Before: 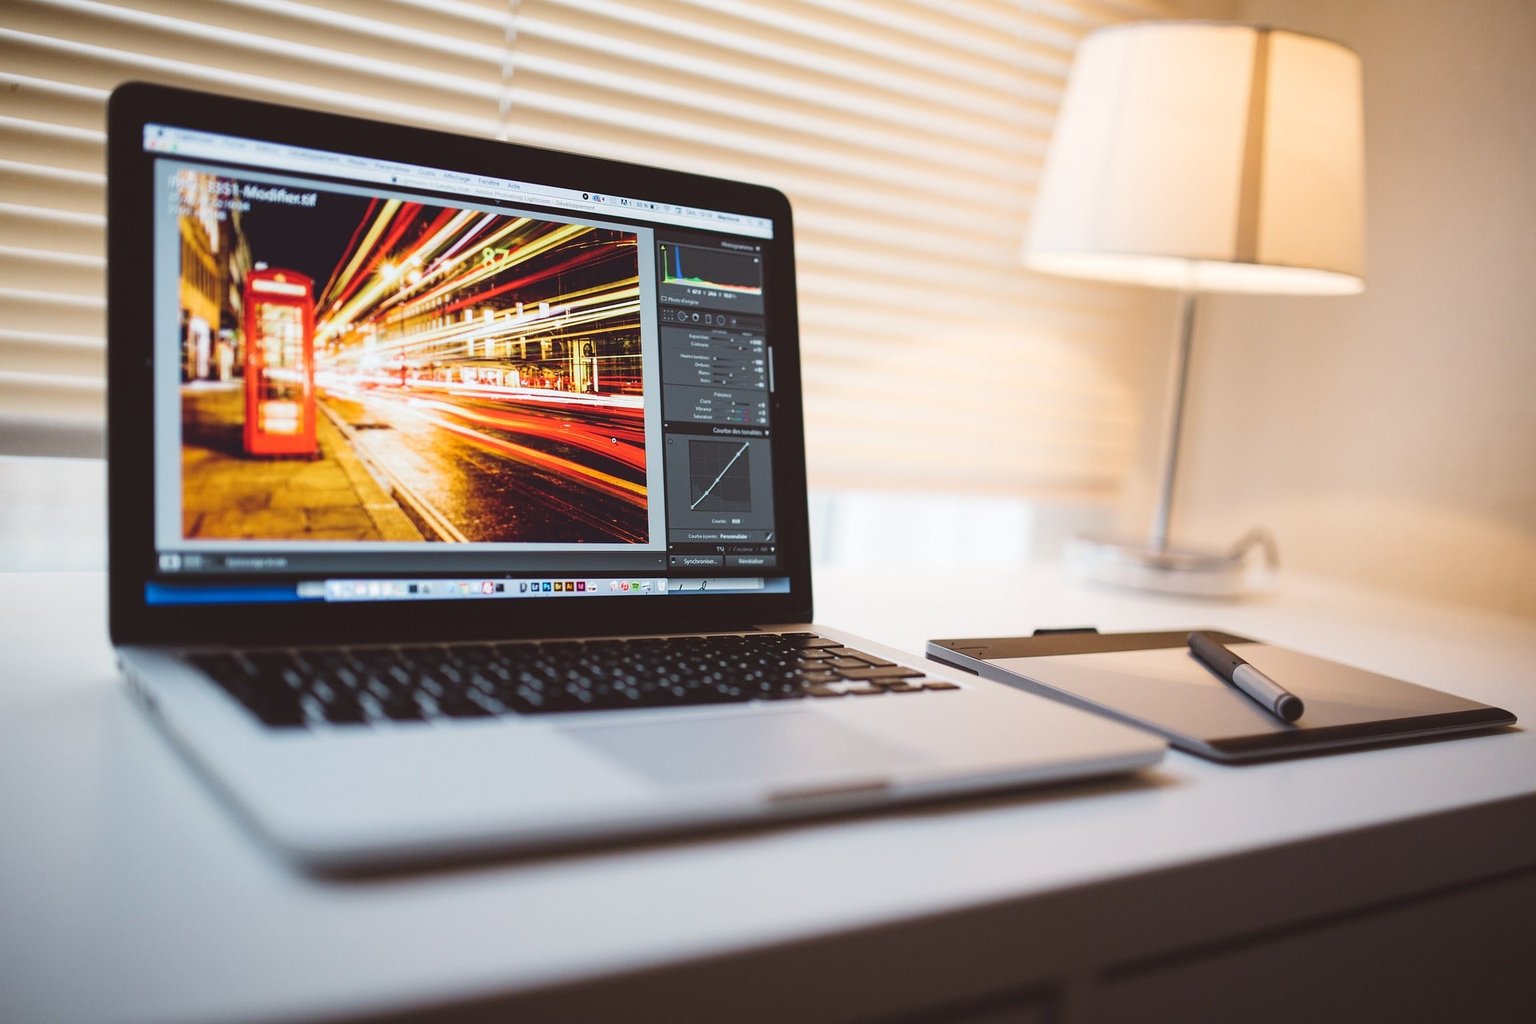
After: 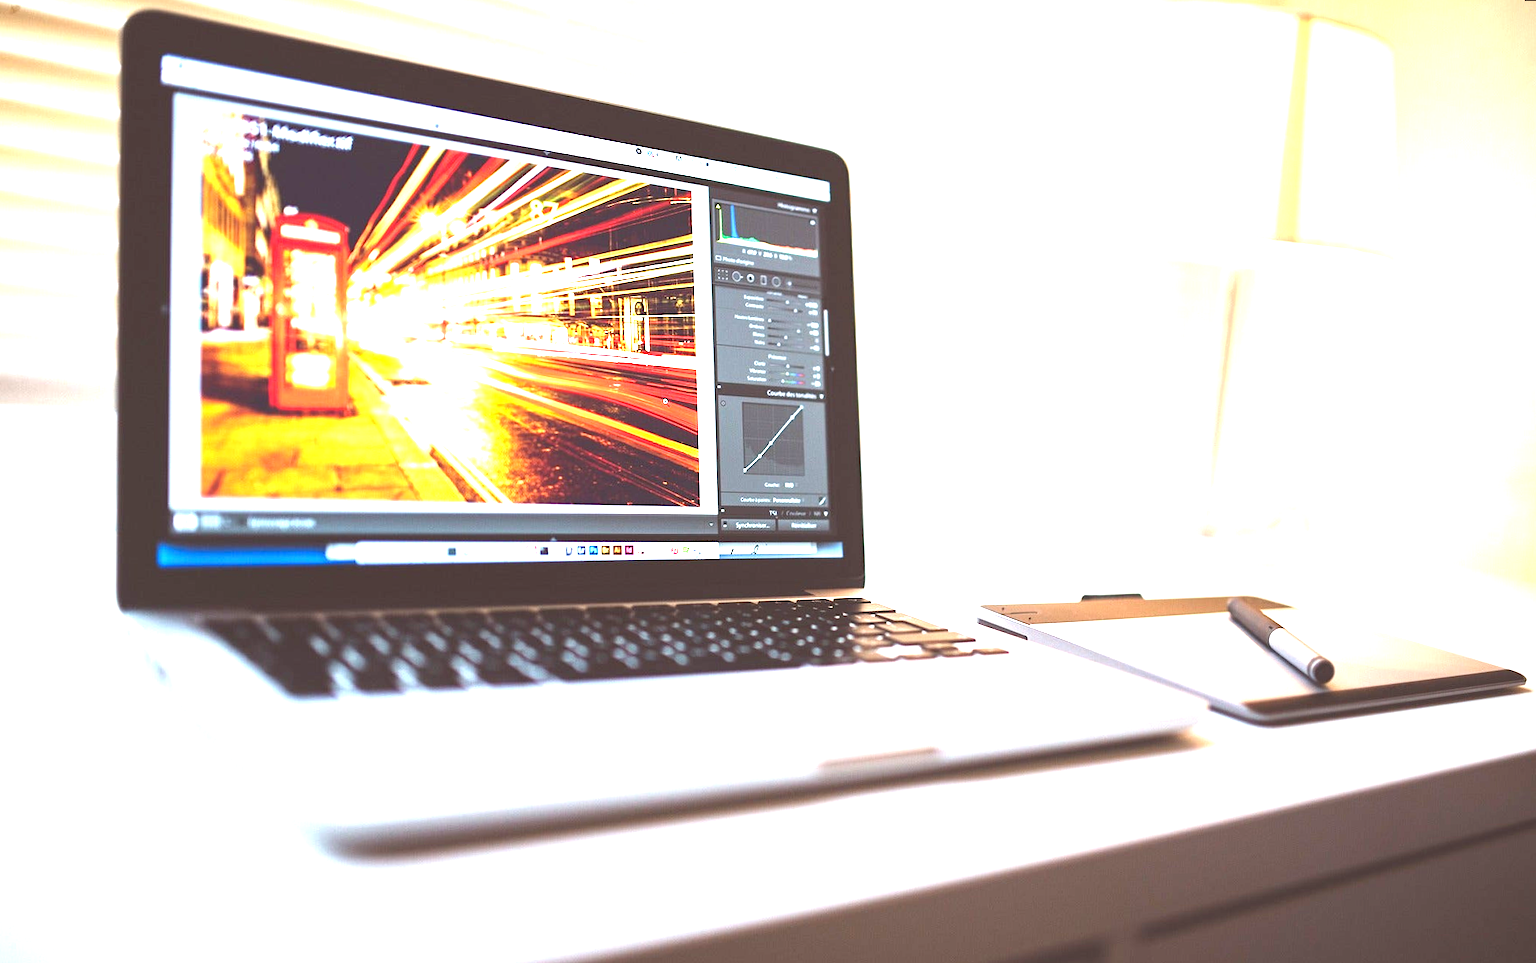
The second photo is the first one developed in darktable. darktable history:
exposure: exposure 2 EV, compensate exposure bias true, compensate highlight preservation false
rotate and perspective: rotation 0.679°, lens shift (horizontal) 0.136, crop left 0.009, crop right 0.991, crop top 0.078, crop bottom 0.95
